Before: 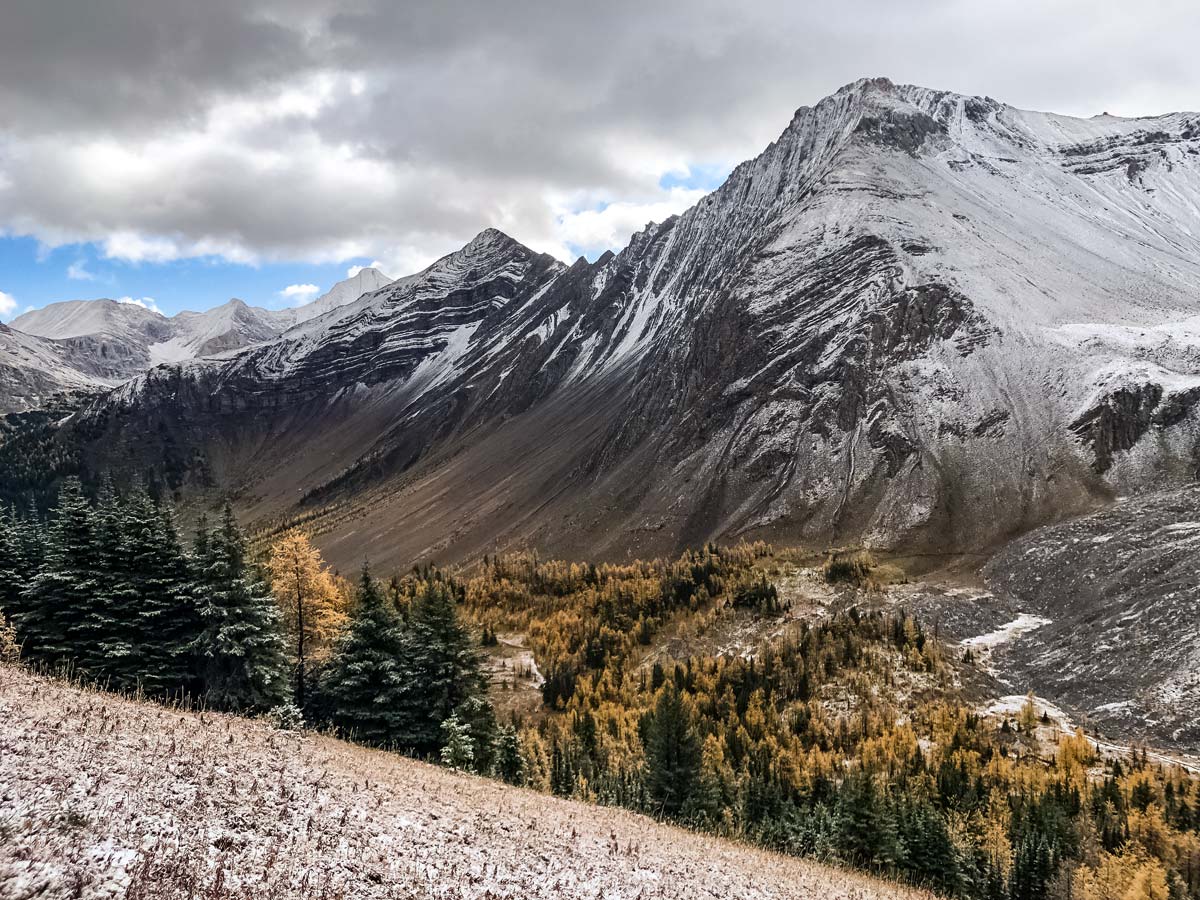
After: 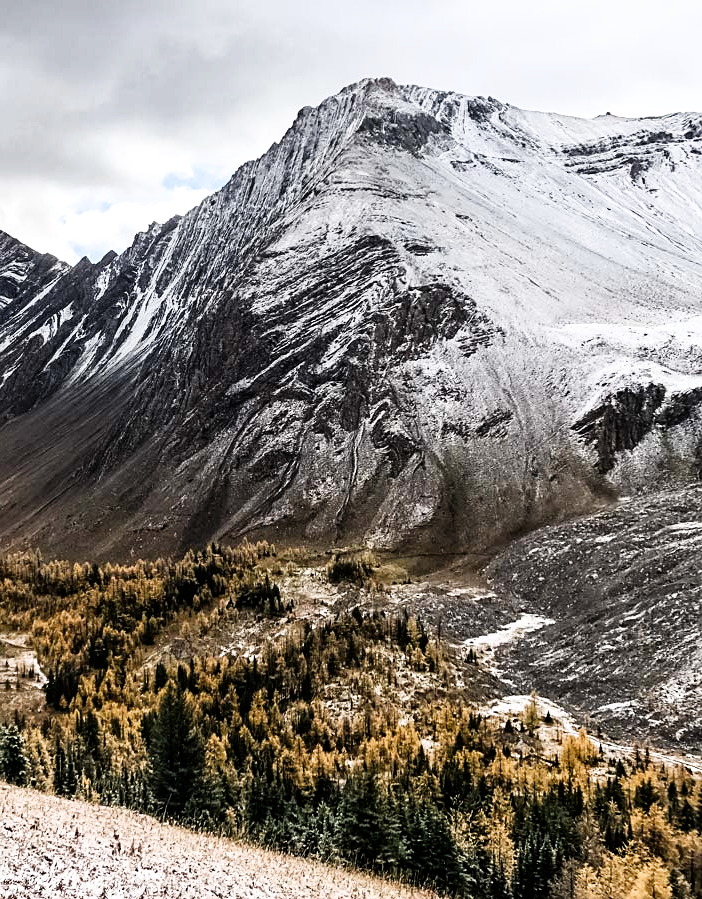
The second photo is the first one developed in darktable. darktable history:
filmic rgb: black relative exposure -9.1 EV, white relative exposure 2.31 EV, hardness 7.47
tone curve: curves: ch0 [(0, 0) (0.004, 0.002) (0.02, 0.013) (0.218, 0.218) (0.664, 0.718) (0.832, 0.873) (1, 1)], preserve colors none
crop: left 41.471%
sharpen: amount 0.215
